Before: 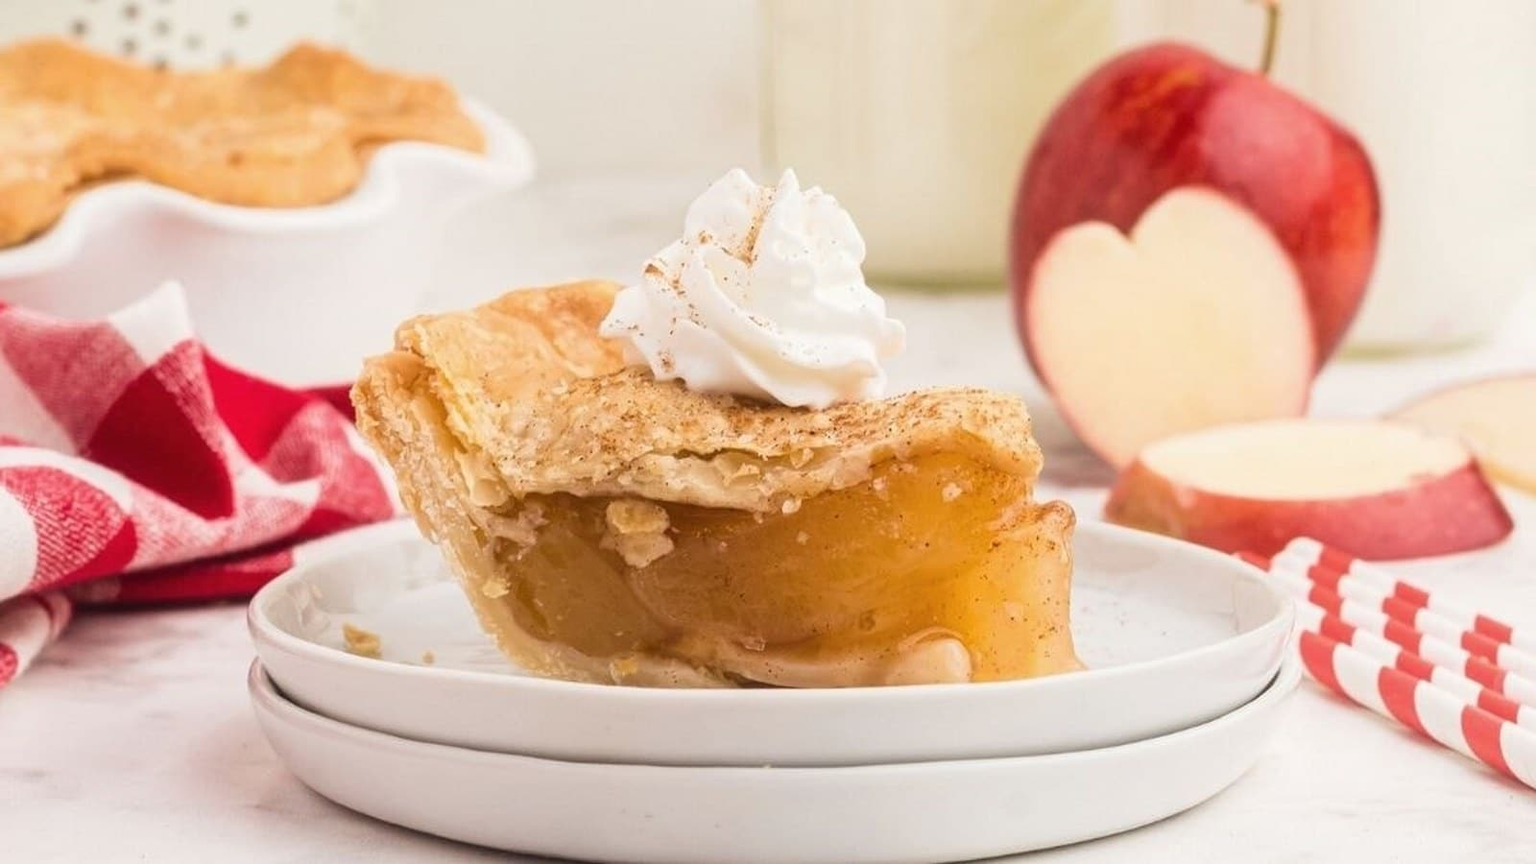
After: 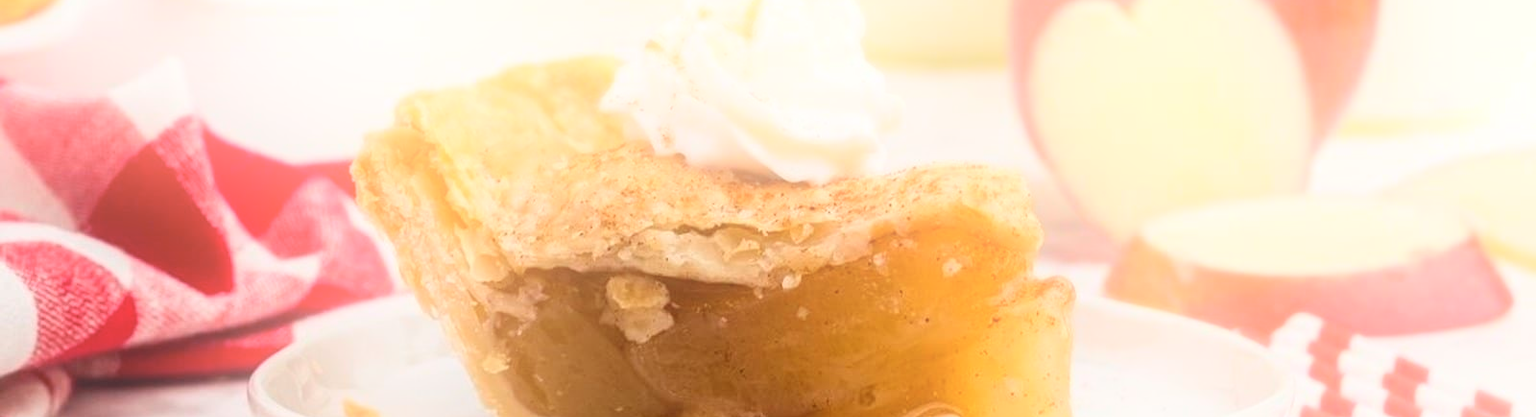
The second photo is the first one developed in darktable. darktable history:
crop and rotate: top 26.056%, bottom 25.543%
bloom: on, module defaults
